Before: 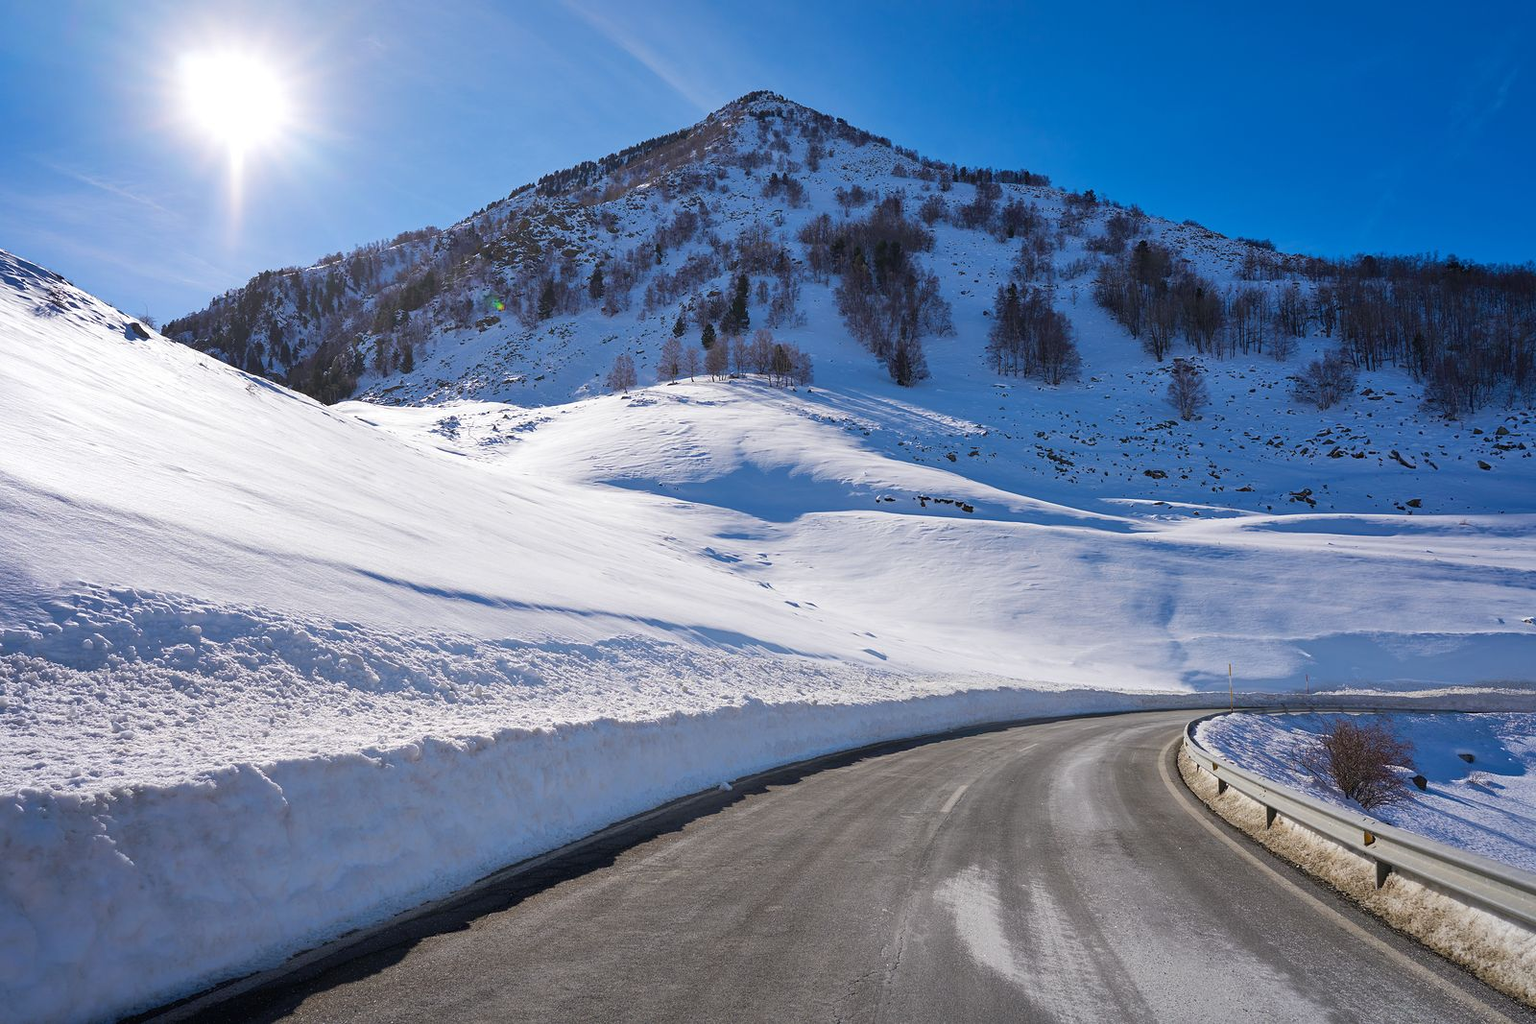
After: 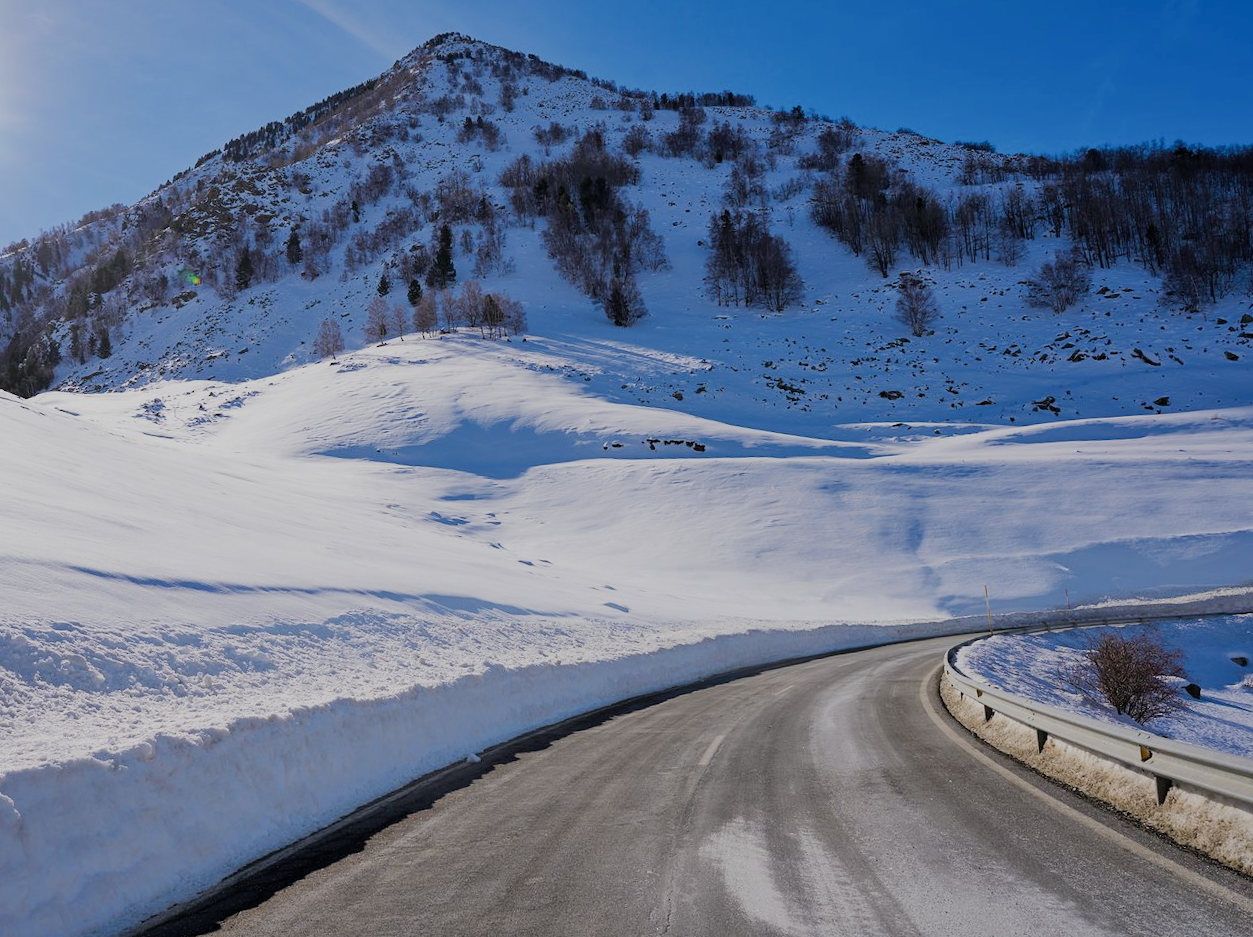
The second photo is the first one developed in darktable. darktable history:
rotate and perspective: rotation -5°, crop left 0.05, crop right 0.952, crop top 0.11, crop bottom 0.89
crop: left 17.582%, bottom 0.031%
filmic rgb: black relative exposure -7.15 EV, white relative exposure 5.36 EV, hardness 3.02
